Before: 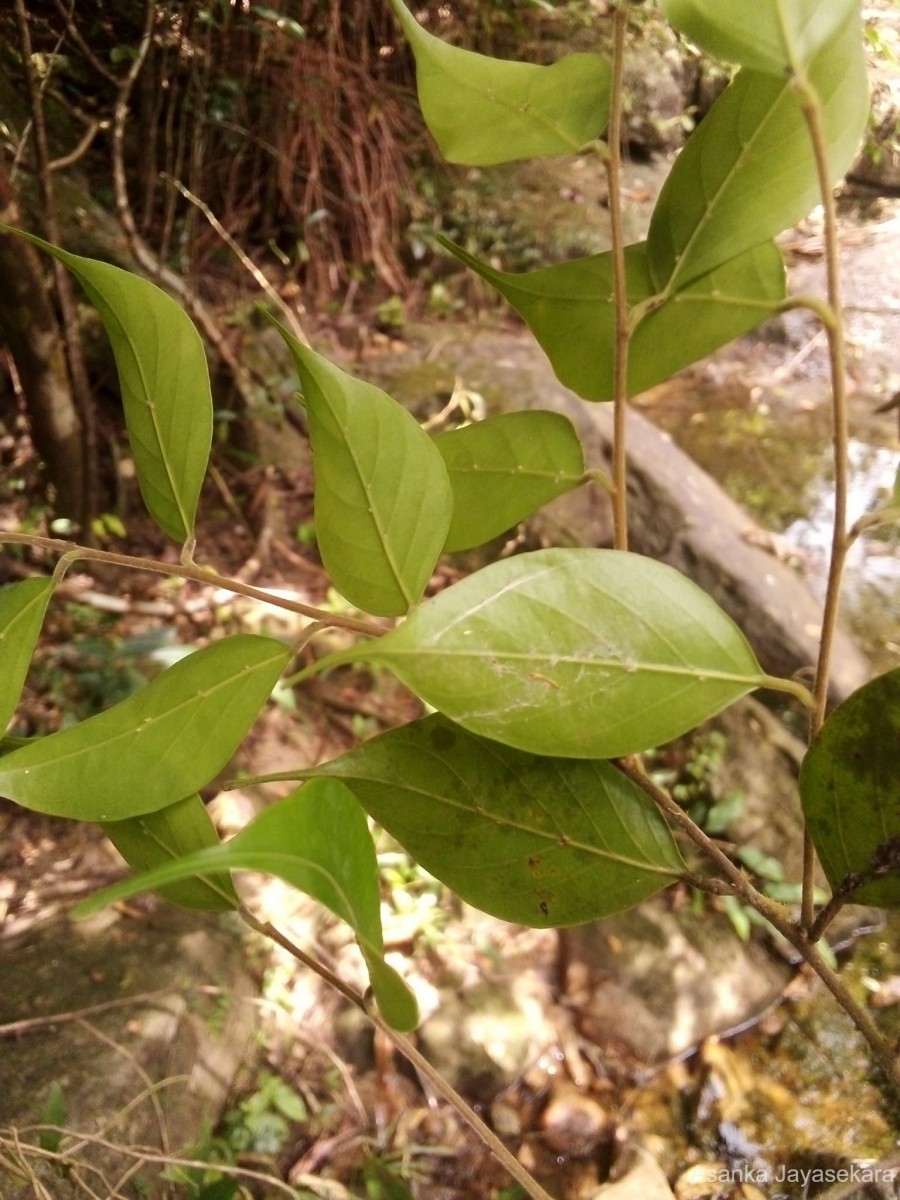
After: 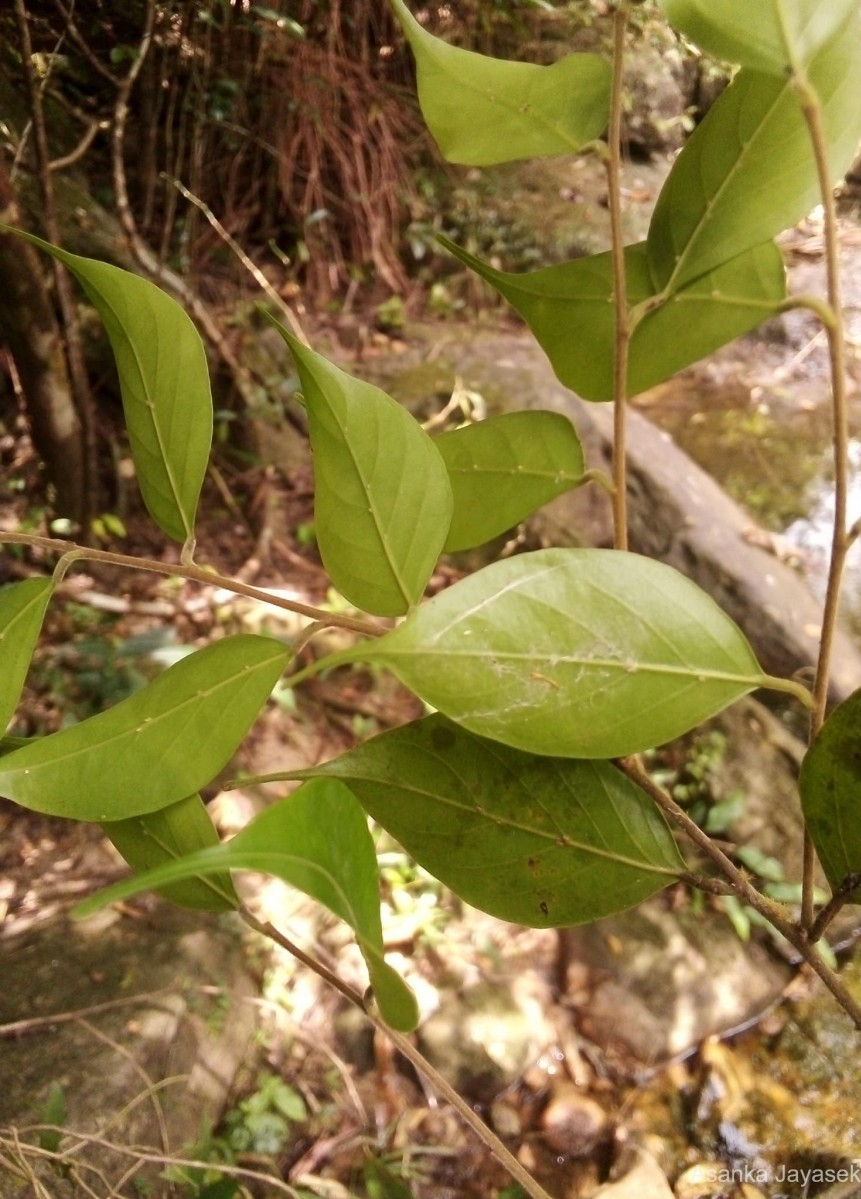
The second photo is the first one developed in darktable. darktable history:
crop: right 4.234%, bottom 0.047%
